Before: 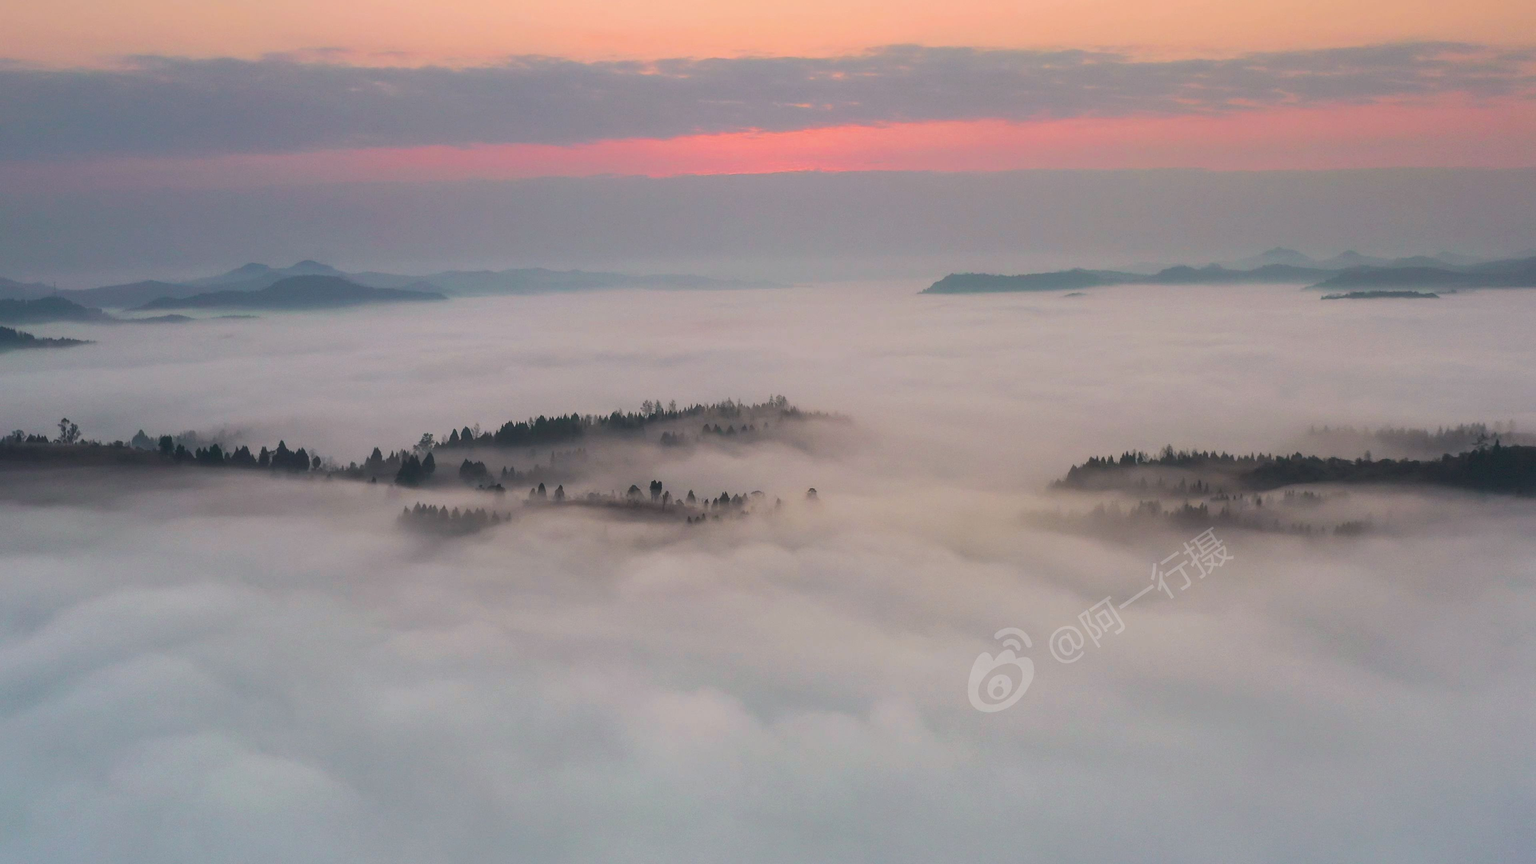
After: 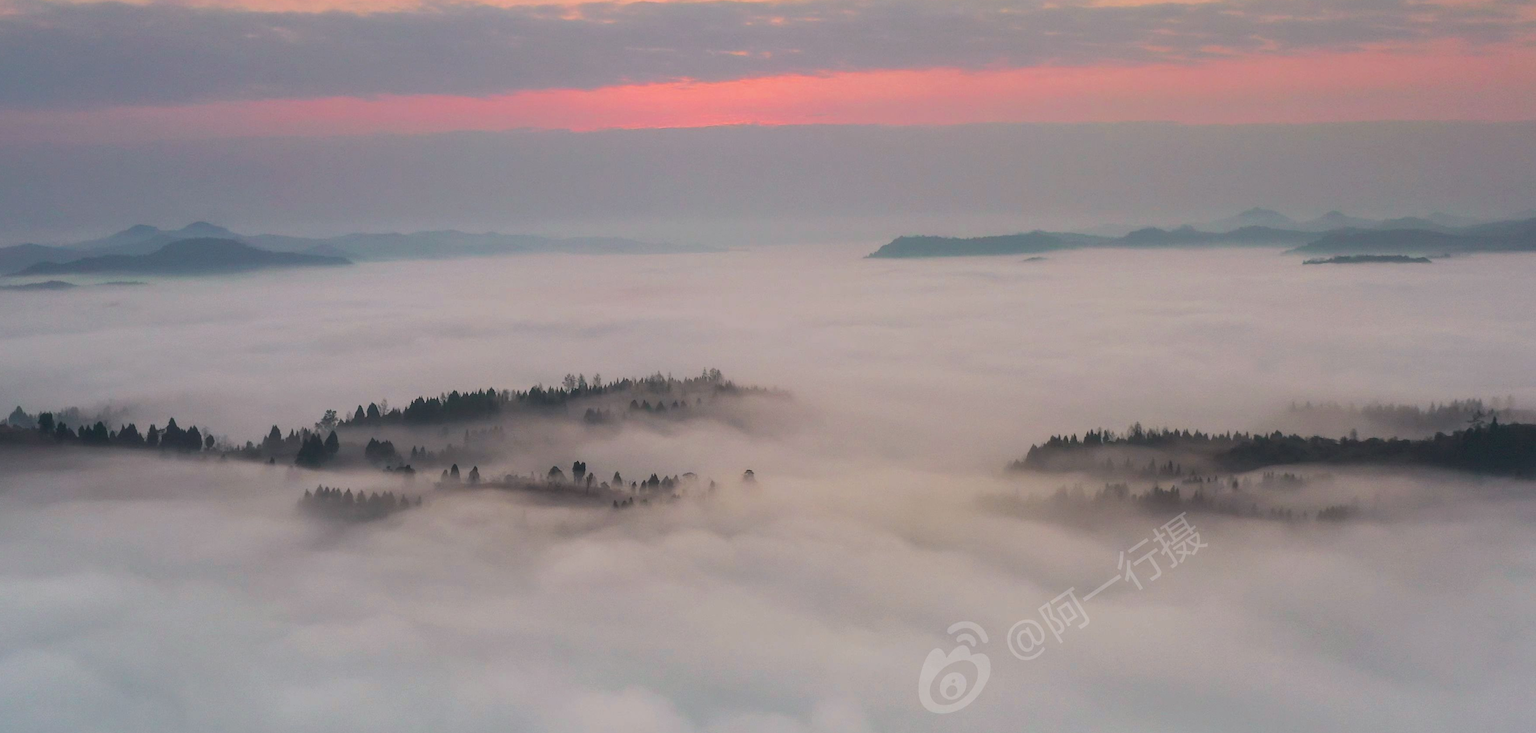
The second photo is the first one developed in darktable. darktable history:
crop: left 8.09%, top 6.575%, bottom 15.347%
exposure: black level correction 0, compensate highlight preservation false
